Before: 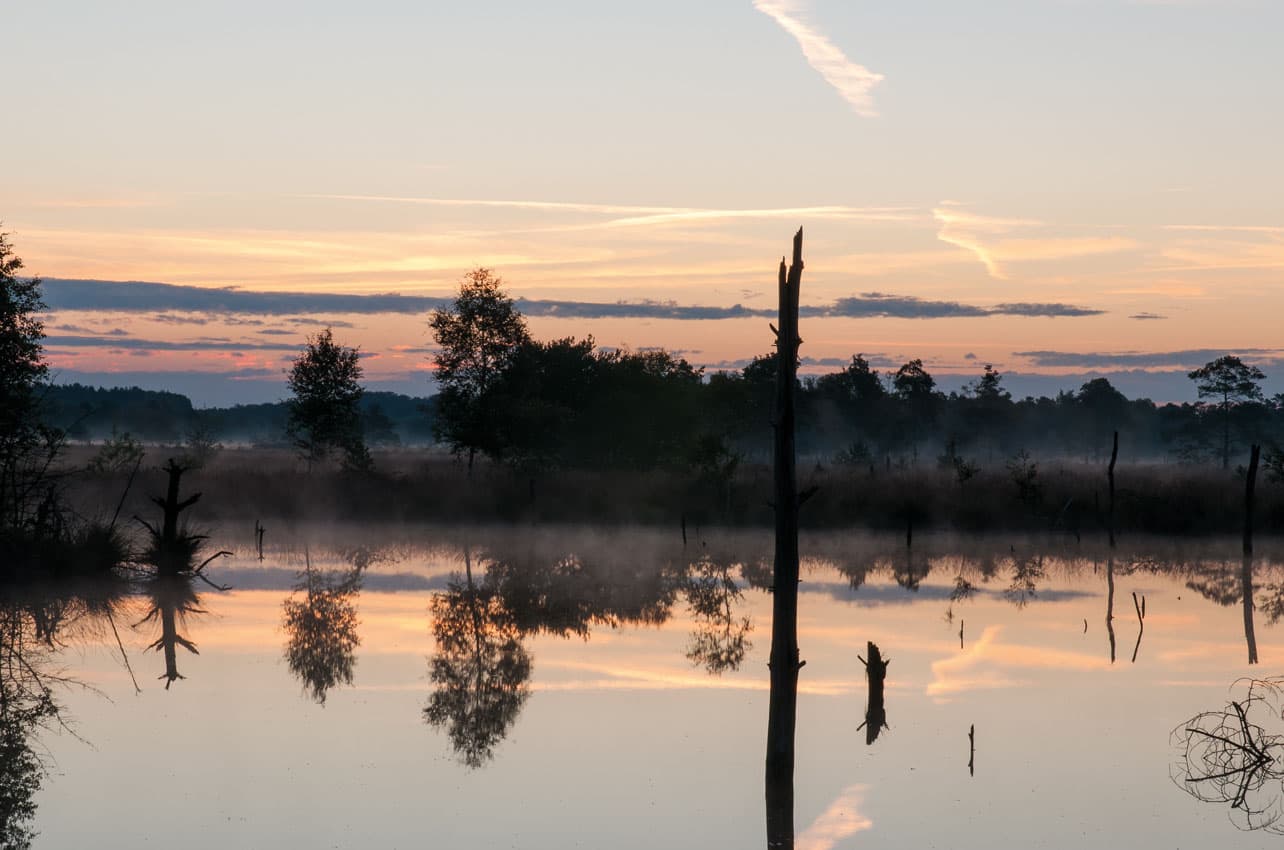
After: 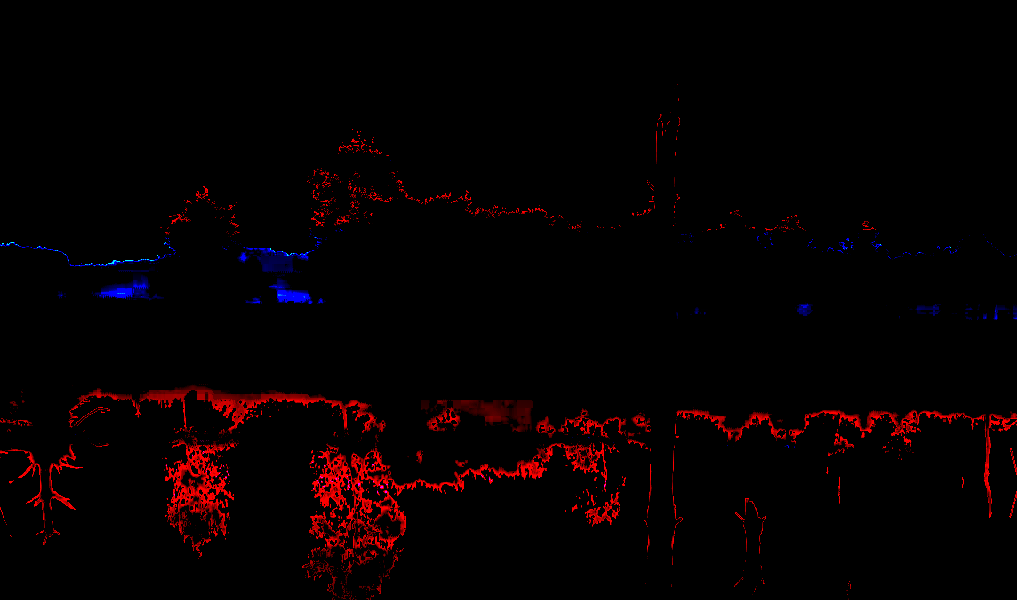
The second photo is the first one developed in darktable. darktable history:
exposure: black level correction 0.099, exposure 3.052 EV, compensate highlight preservation false
crop: left 9.582%, top 16.958%, right 11.171%, bottom 12.345%
shadows and highlights: shadows 37.28, highlights -27.02, soften with gaussian
contrast brightness saturation: brightness -0.521
tone equalizer: on, module defaults
color correction: highlights a* -0.528, highlights b* 39.89, shadows a* 9.21, shadows b* -0.237
local contrast: on, module defaults
